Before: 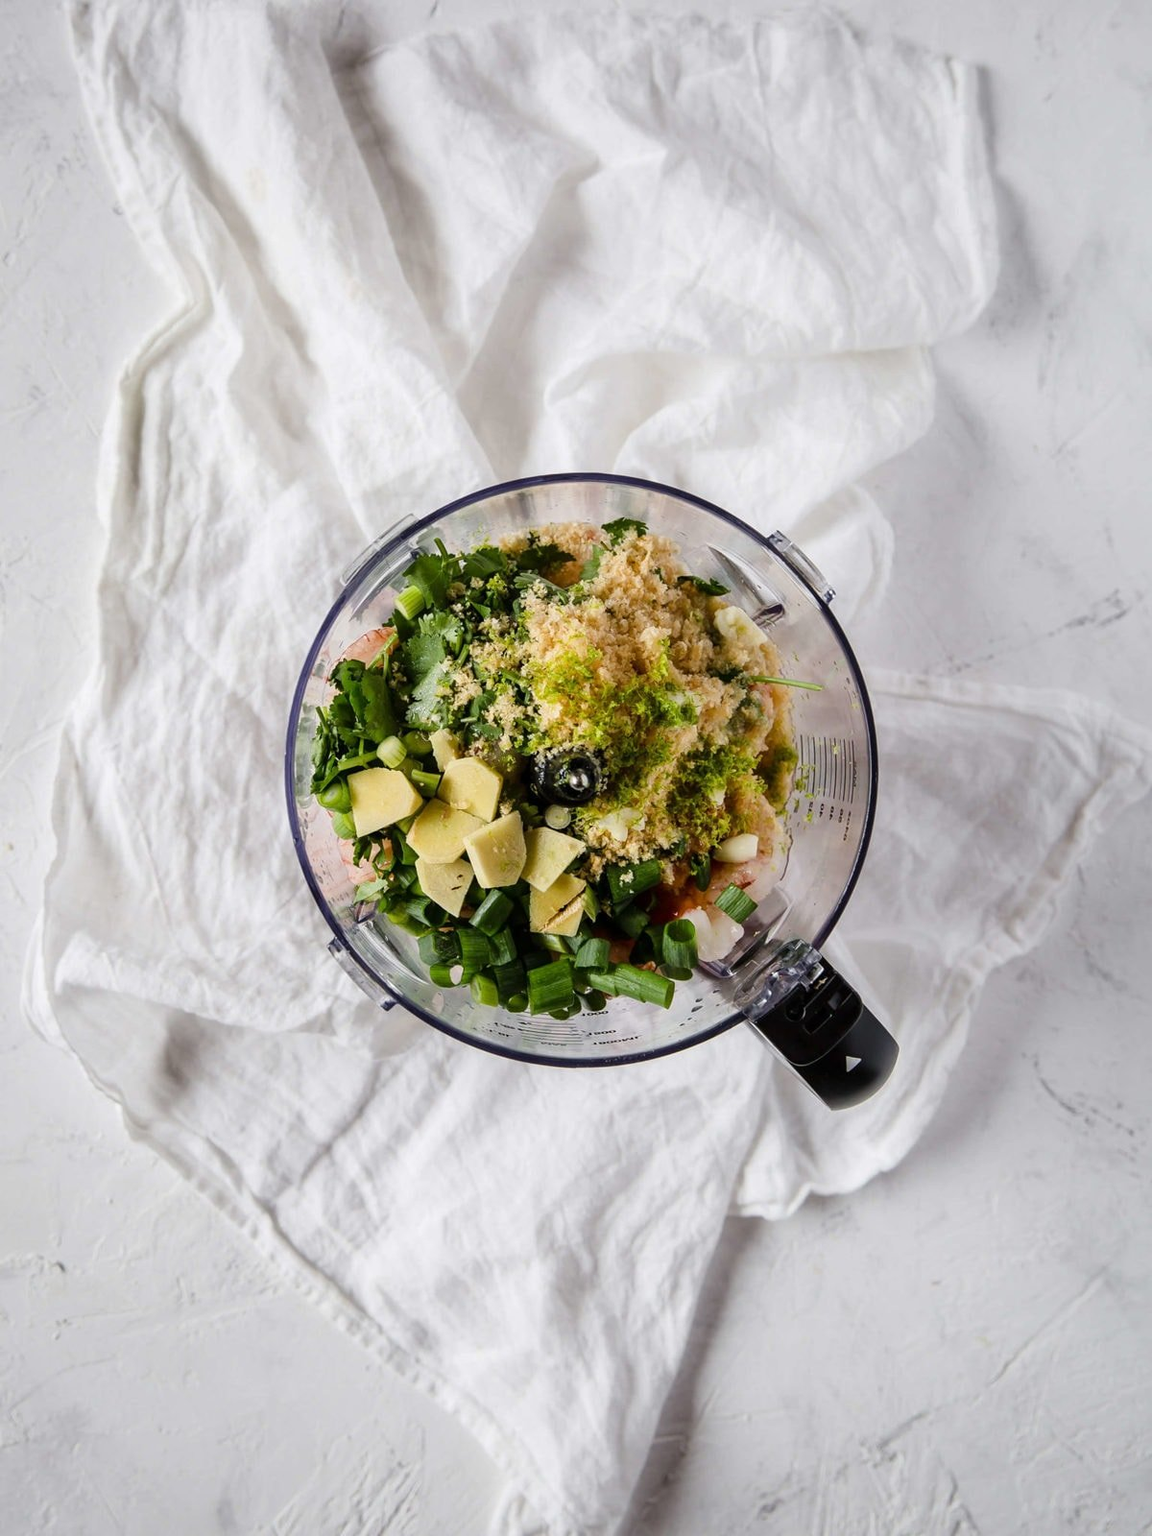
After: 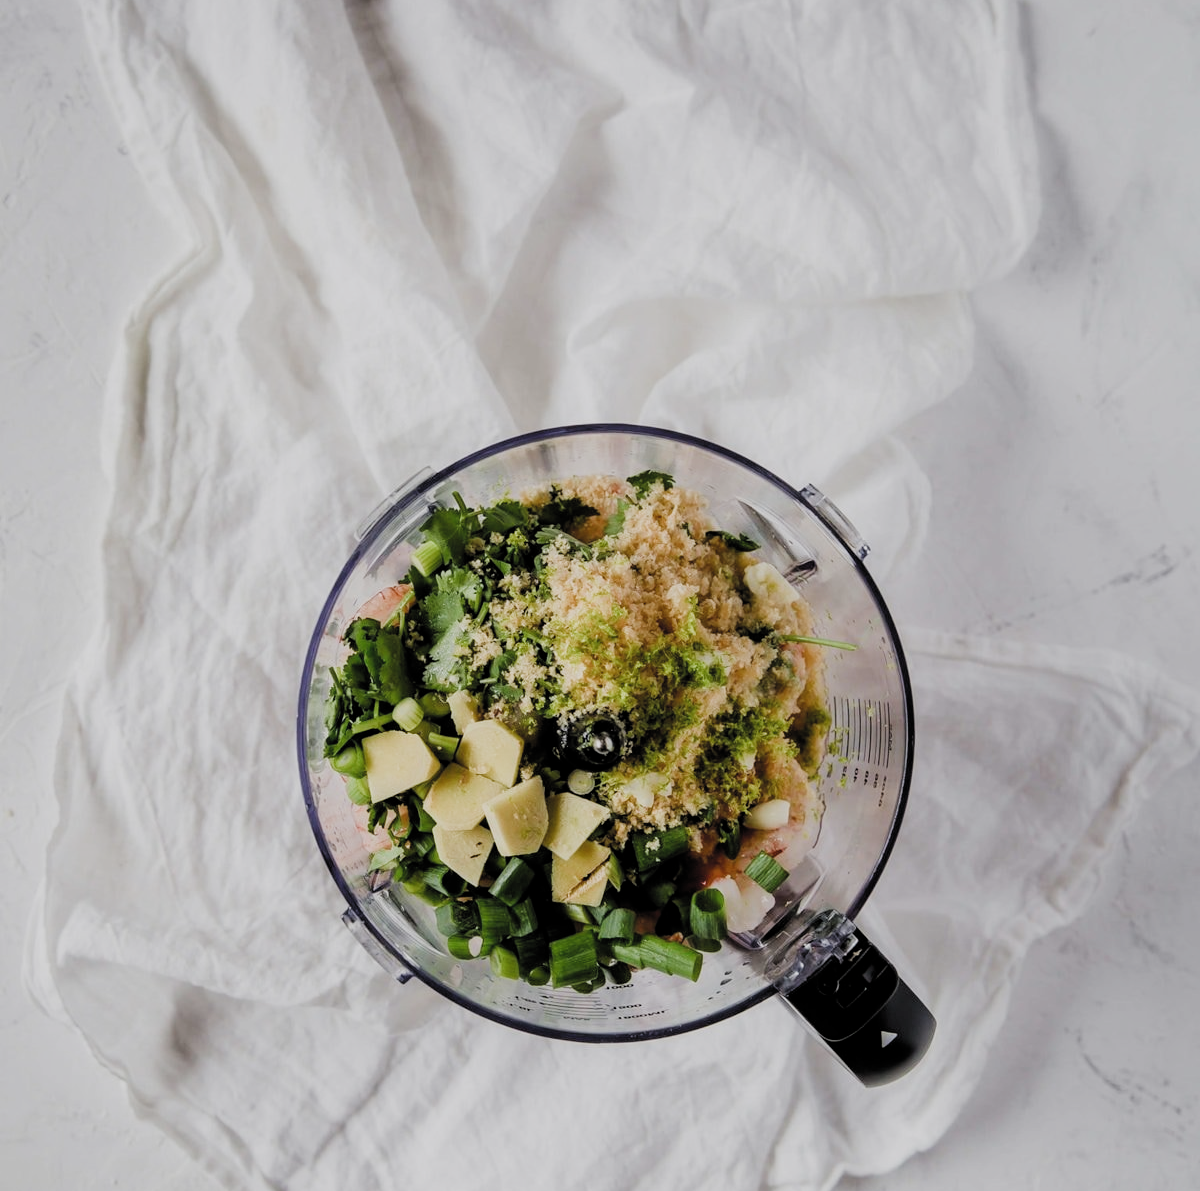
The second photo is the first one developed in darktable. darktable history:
crop: top 4.344%, bottom 21.211%
filmic rgb: black relative exposure -5.78 EV, white relative exposure 3.4 EV, hardness 3.67, color science v5 (2021), contrast in shadows safe, contrast in highlights safe
